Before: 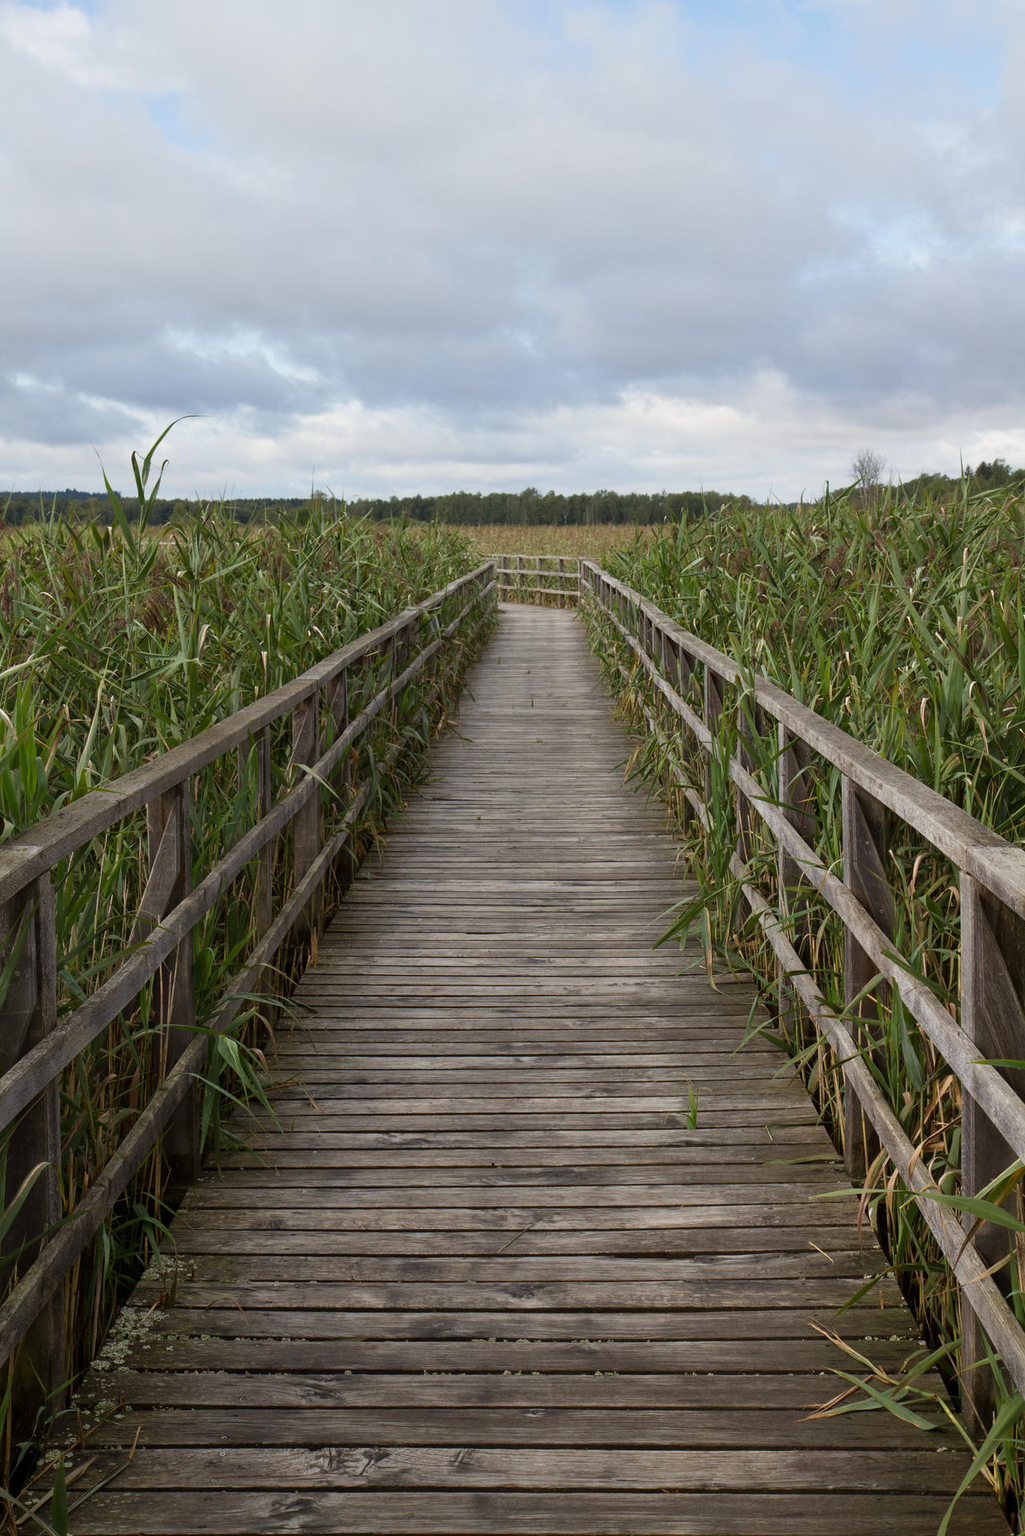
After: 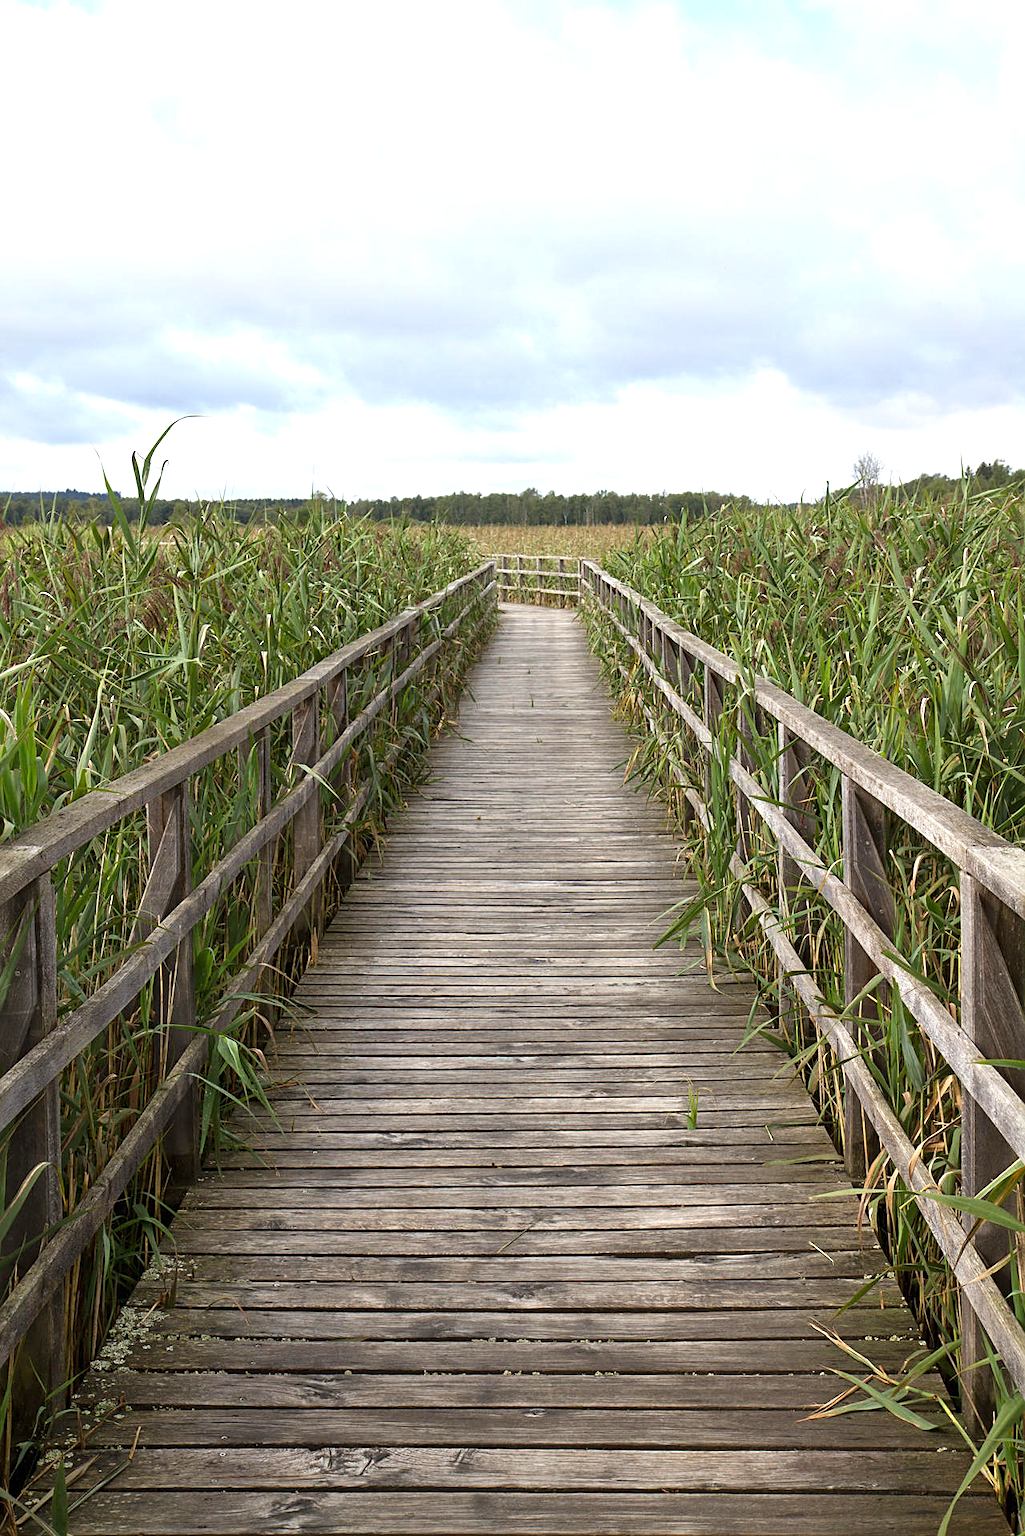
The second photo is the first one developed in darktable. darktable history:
exposure: black level correction 0, exposure 0.877 EV, compensate exposure bias true, compensate highlight preservation false
sharpen: on, module defaults
